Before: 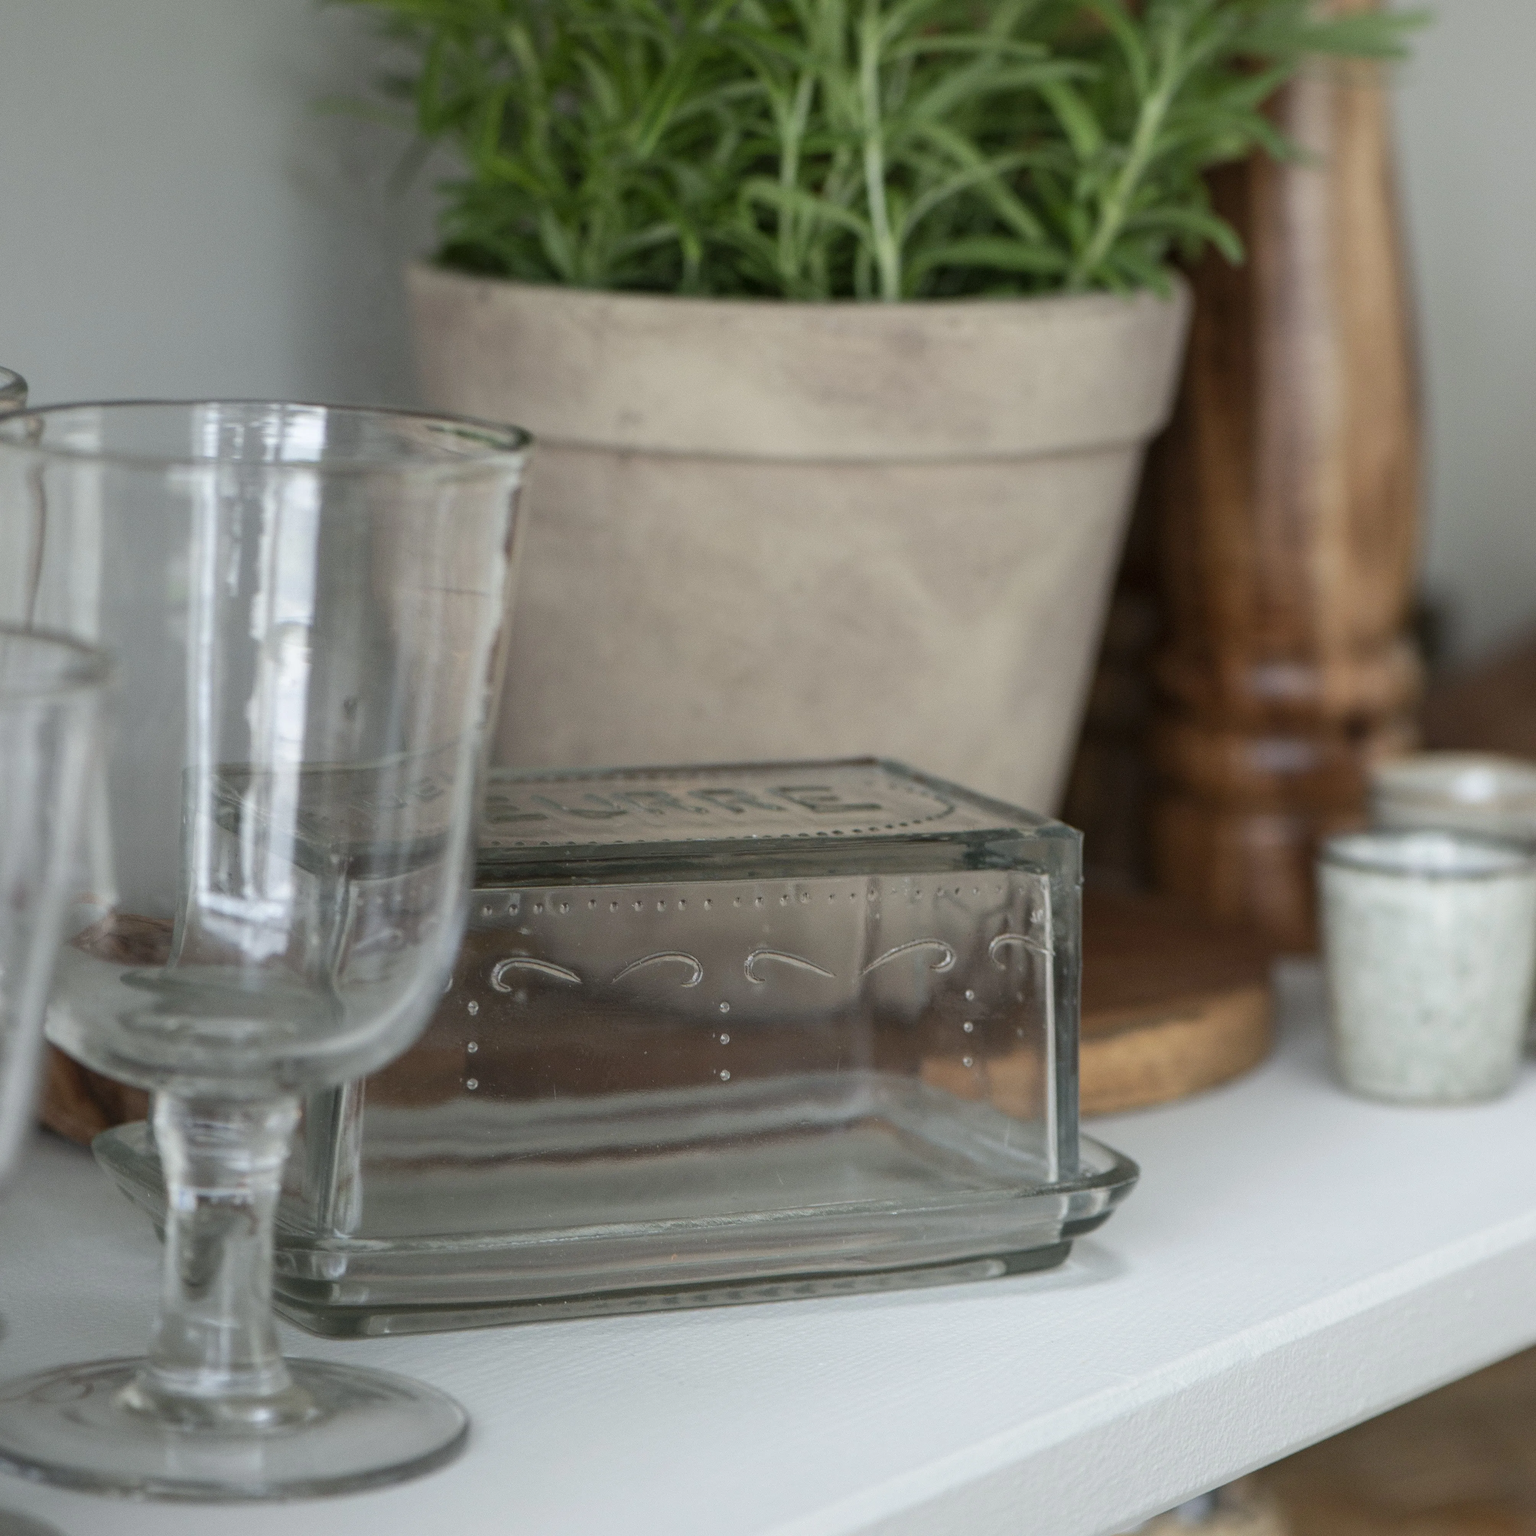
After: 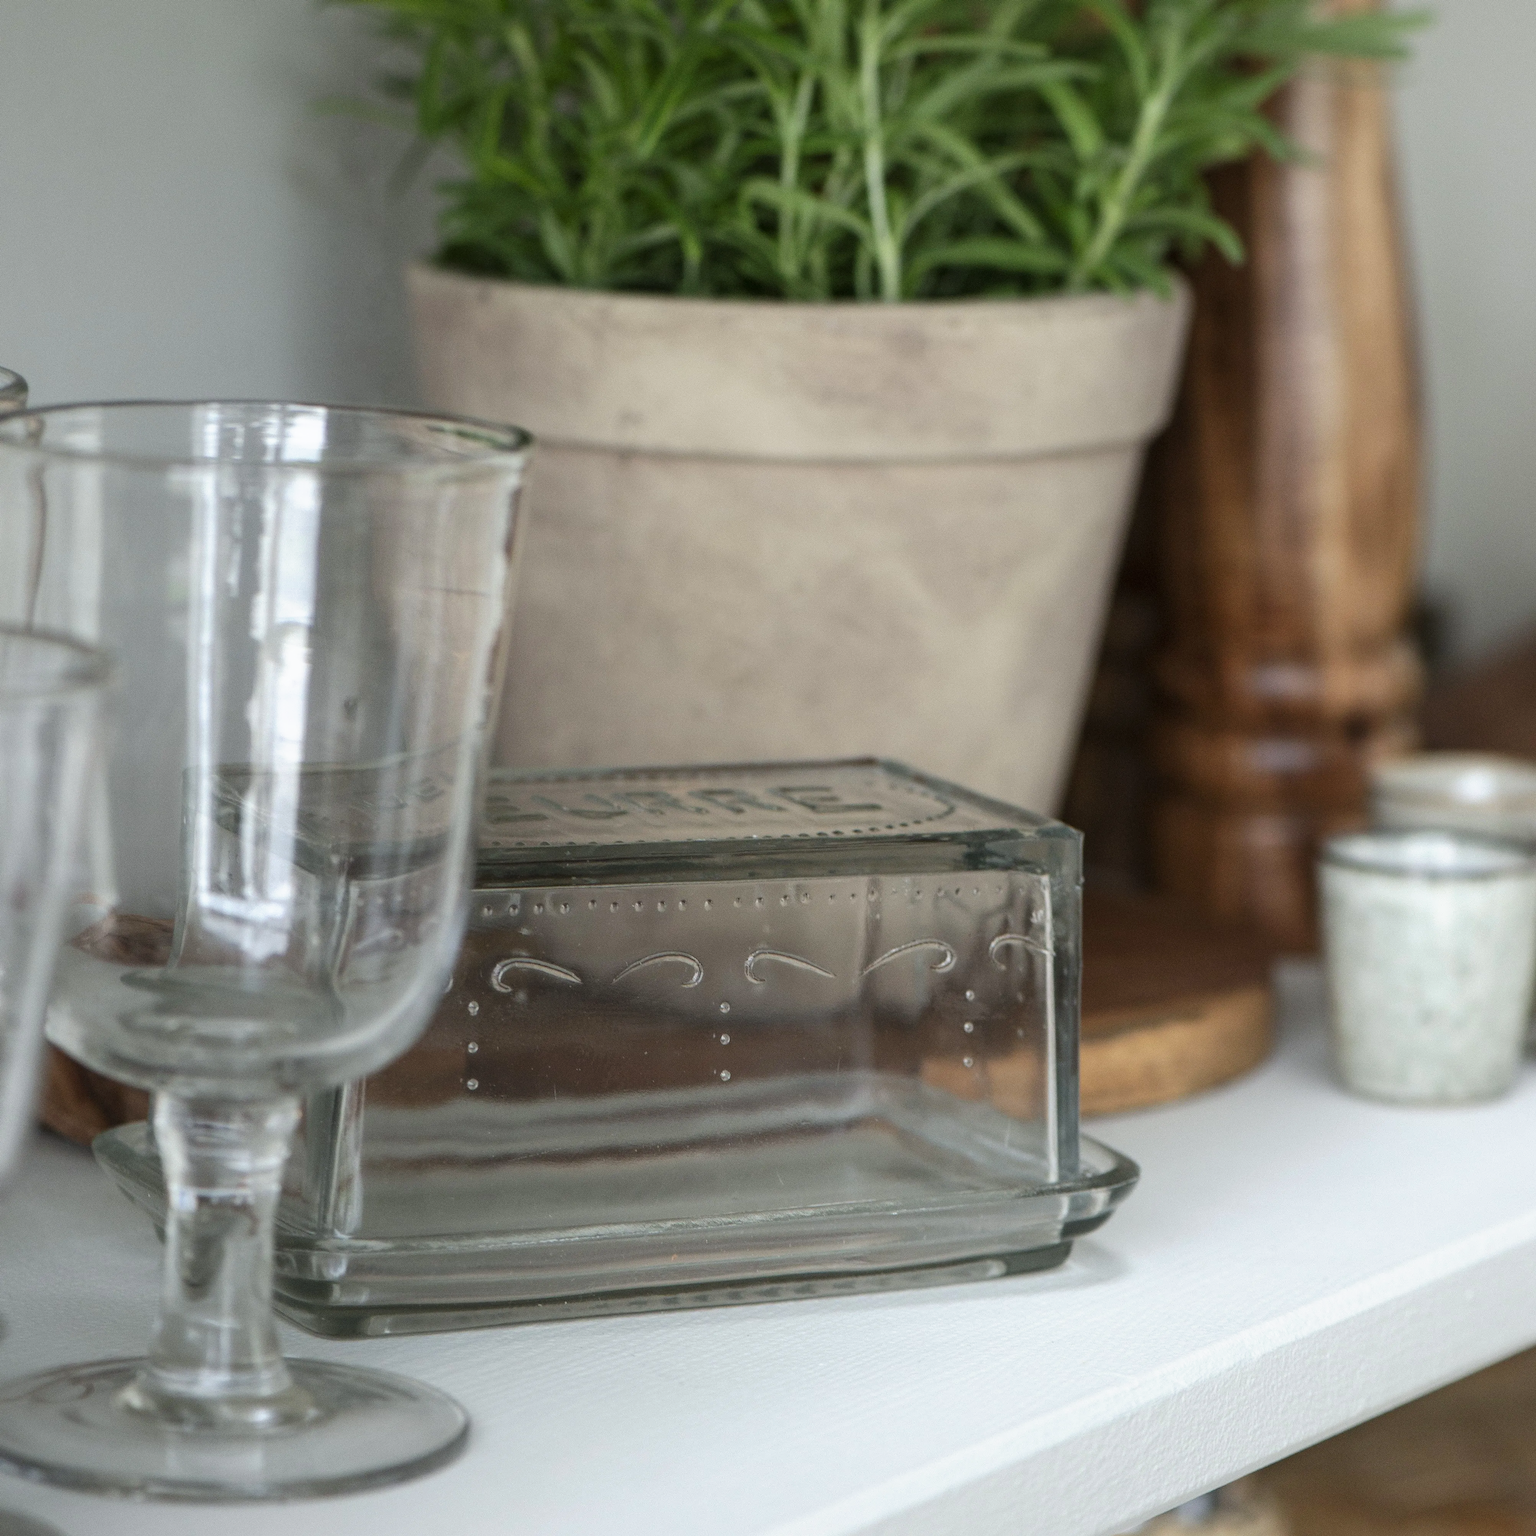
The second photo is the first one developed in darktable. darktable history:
tone curve: curves: ch0 [(0, 0) (0.003, 0.002) (0.011, 0.01) (0.025, 0.022) (0.044, 0.039) (0.069, 0.061) (0.1, 0.088) (0.136, 0.126) (0.177, 0.167) (0.224, 0.211) (0.277, 0.27) (0.335, 0.335) (0.399, 0.407) (0.468, 0.485) (0.543, 0.569) (0.623, 0.659) (0.709, 0.756) (0.801, 0.851) (0.898, 0.961) (1, 1)], preserve colors none
